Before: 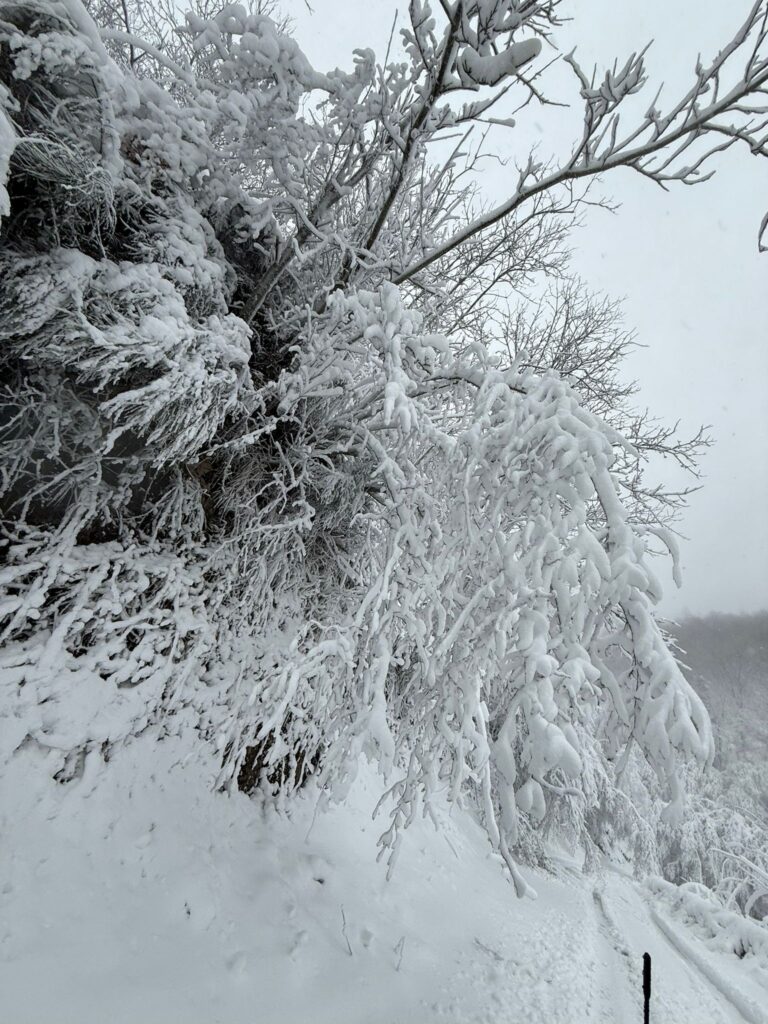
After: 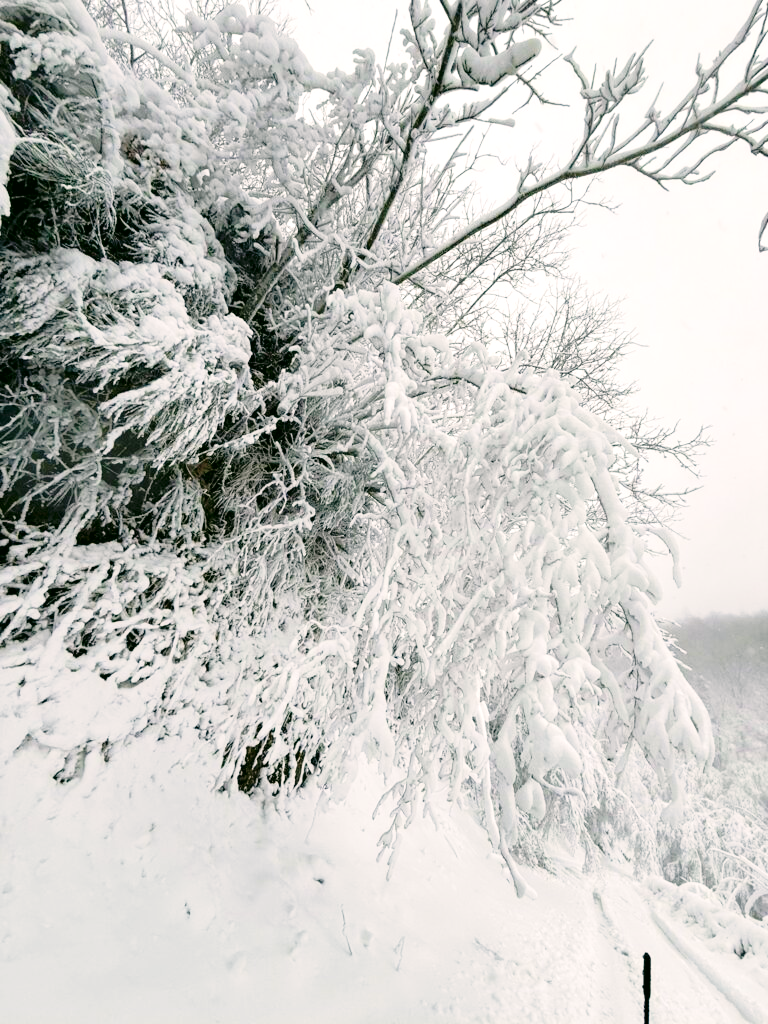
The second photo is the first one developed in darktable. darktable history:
exposure: black level correction 0.001, exposure 0.676 EV, compensate highlight preservation false
color correction: highlights a* 4.26, highlights b* 4.98, shadows a* -8.18, shadows b* 5.06
color balance rgb: perceptual saturation grading › global saturation 29.928%
tone curve: curves: ch0 [(0, 0) (0.168, 0.142) (0.359, 0.44) (0.469, 0.544) (0.634, 0.722) (0.858, 0.903) (1, 0.968)]; ch1 [(0, 0) (0.437, 0.453) (0.472, 0.47) (0.502, 0.502) (0.54, 0.534) (0.57, 0.592) (0.618, 0.66) (0.699, 0.749) (0.859, 0.919) (1, 1)]; ch2 [(0, 0) (0.33, 0.301) (0.421, 0.443) (0.476, 0.498) (0.505, 0.503) (0.547, 0.557) (0.586, 0.634) (0.608, 0.676) (1, 1)], preserve colors none
